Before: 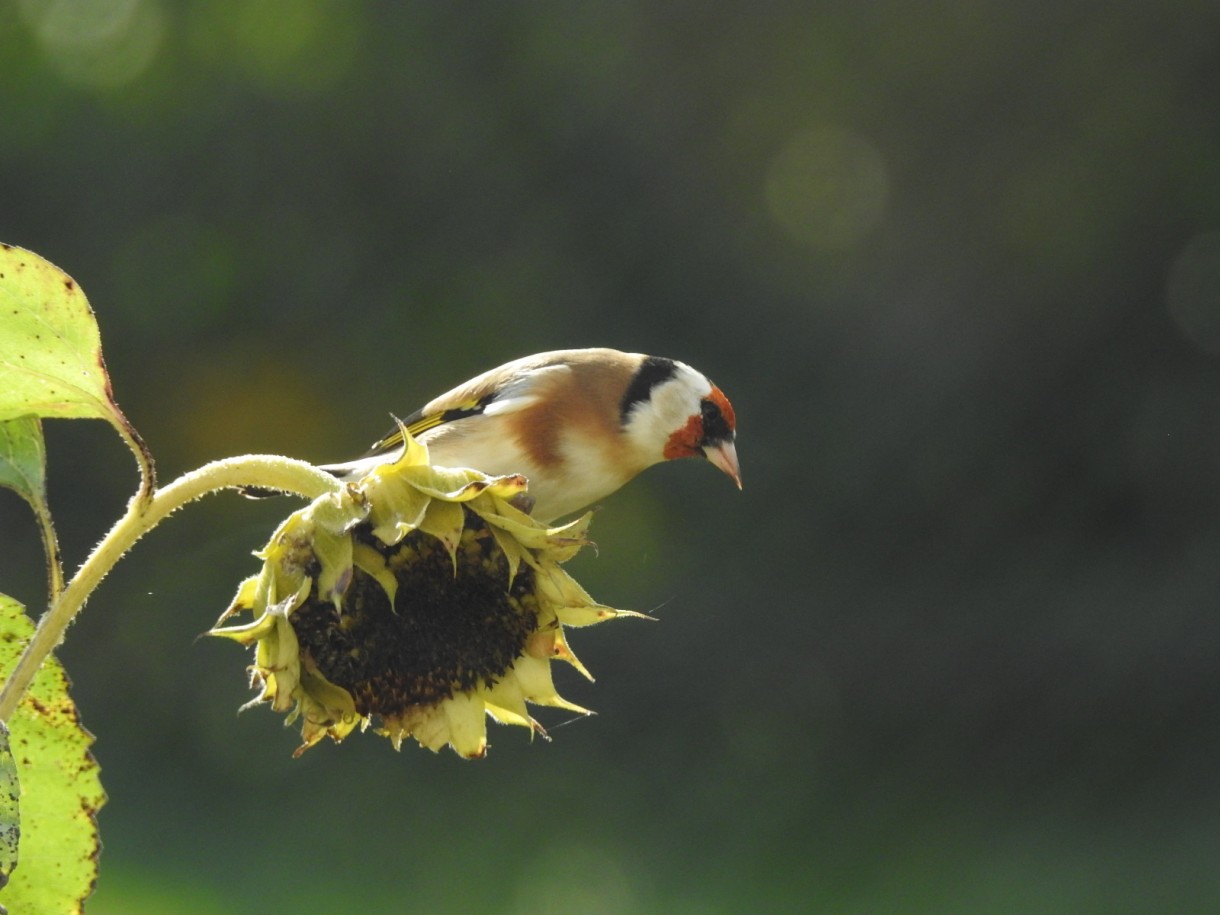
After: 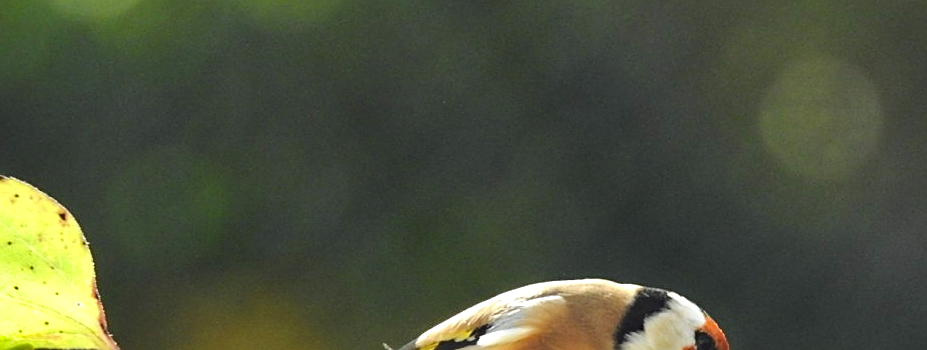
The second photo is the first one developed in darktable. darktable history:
crop: left 0.509%, top 7.633%, right 23.463%, bottom 54.093%
tone curve: curves: ch0 [(0, 0.003) (0.211, 0.174) (0.482, 0.519) (0.843, 0.821) (0.992, 0.971)]; ch1 [(0, 0) (0.276, 0.206) (0.393, 0.364) (0.482, 0.477) (0.506, 0.5) (0.523, 0.523) (0.572, 0.592) (0.695, 0.767) (1, 1)]; ch2 [(0, 0) (0.438, 0.456) (0.498, 0.497) (0.536, 0.527) (0.562, 0.584) (0.619, 0.602) (0.698, 0.698) (1, 1)]
sharpen: on, module defaults
shadows and highlights: shadows 20.82, highlights -81.5, soften with gaussian
exposure: black level correction 0.001, exposure 0.499 EV, compensate highlight preservation false
haze removal: compatibility mode true
